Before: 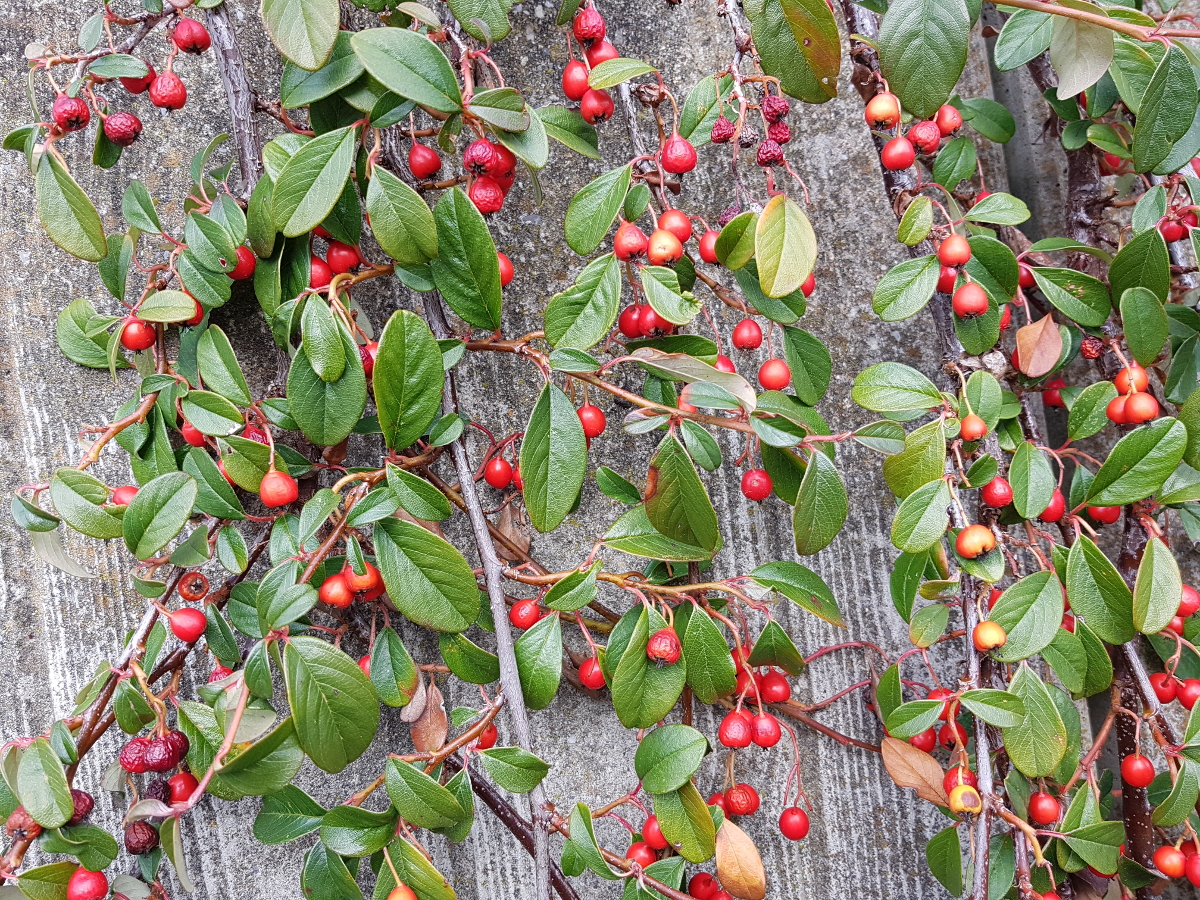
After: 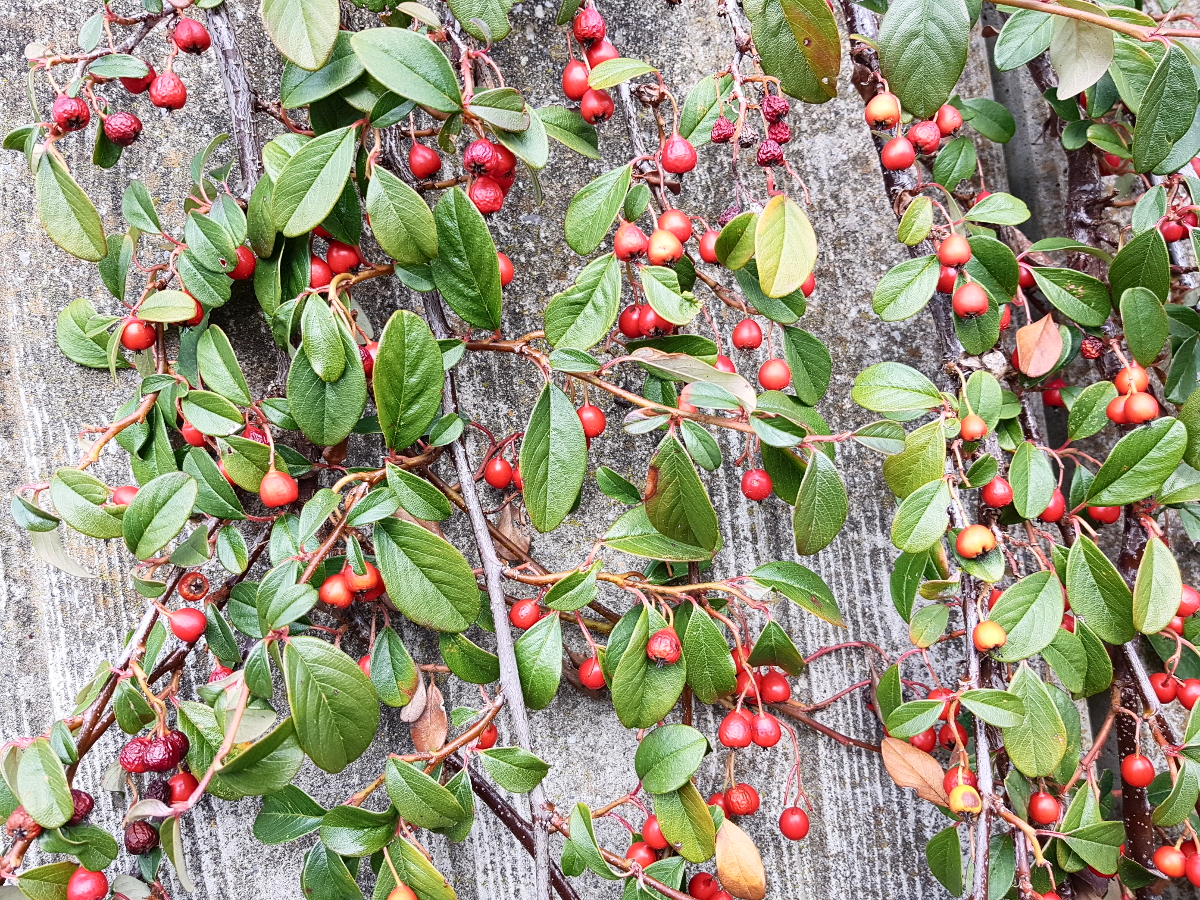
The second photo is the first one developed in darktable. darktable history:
tone equalizer: on, module defaults
contrast brightness saturation: contrast 0.24, brightness 0.09
